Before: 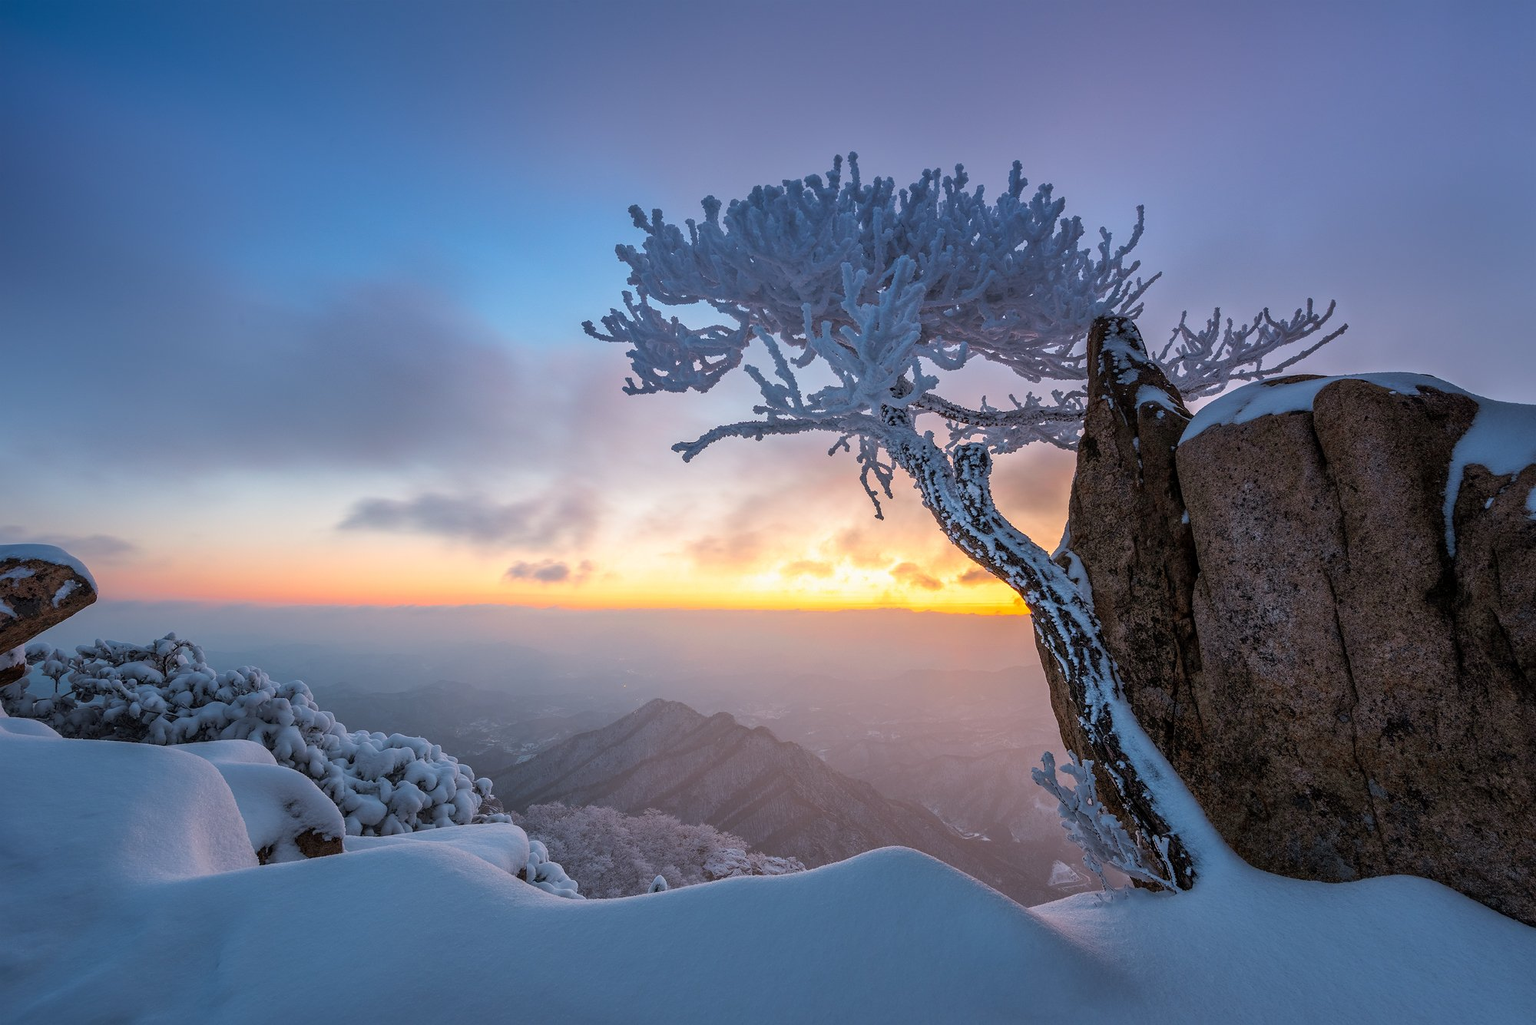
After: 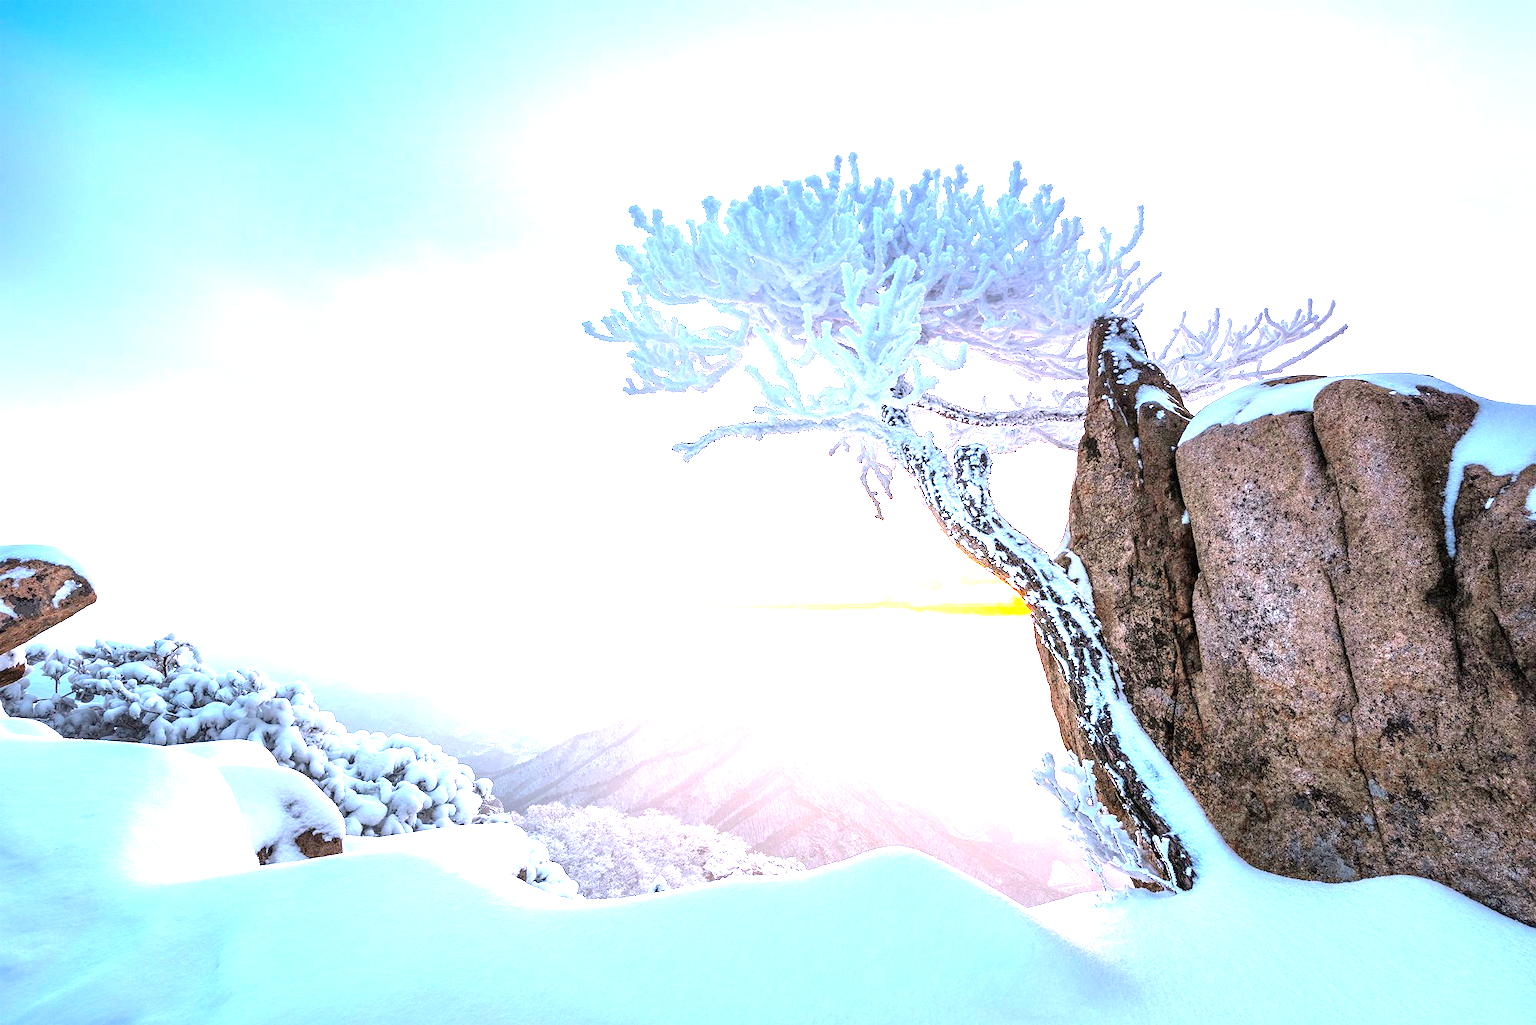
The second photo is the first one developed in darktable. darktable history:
tone equalizer: -8 EV -0.377 EV, -7 EV -0.354 EV, -6 EV -0.354 EV, -5 EV -0.201 EV, -3 EV 0.191 EV, -2 EV 0.332 EV, -1 EV 0.363 EV, +0 EV 0.396 EV
exposure: black level correction 0, exposure 0.599 EV, compensate exposure bias true, compensate highlight preservation false
